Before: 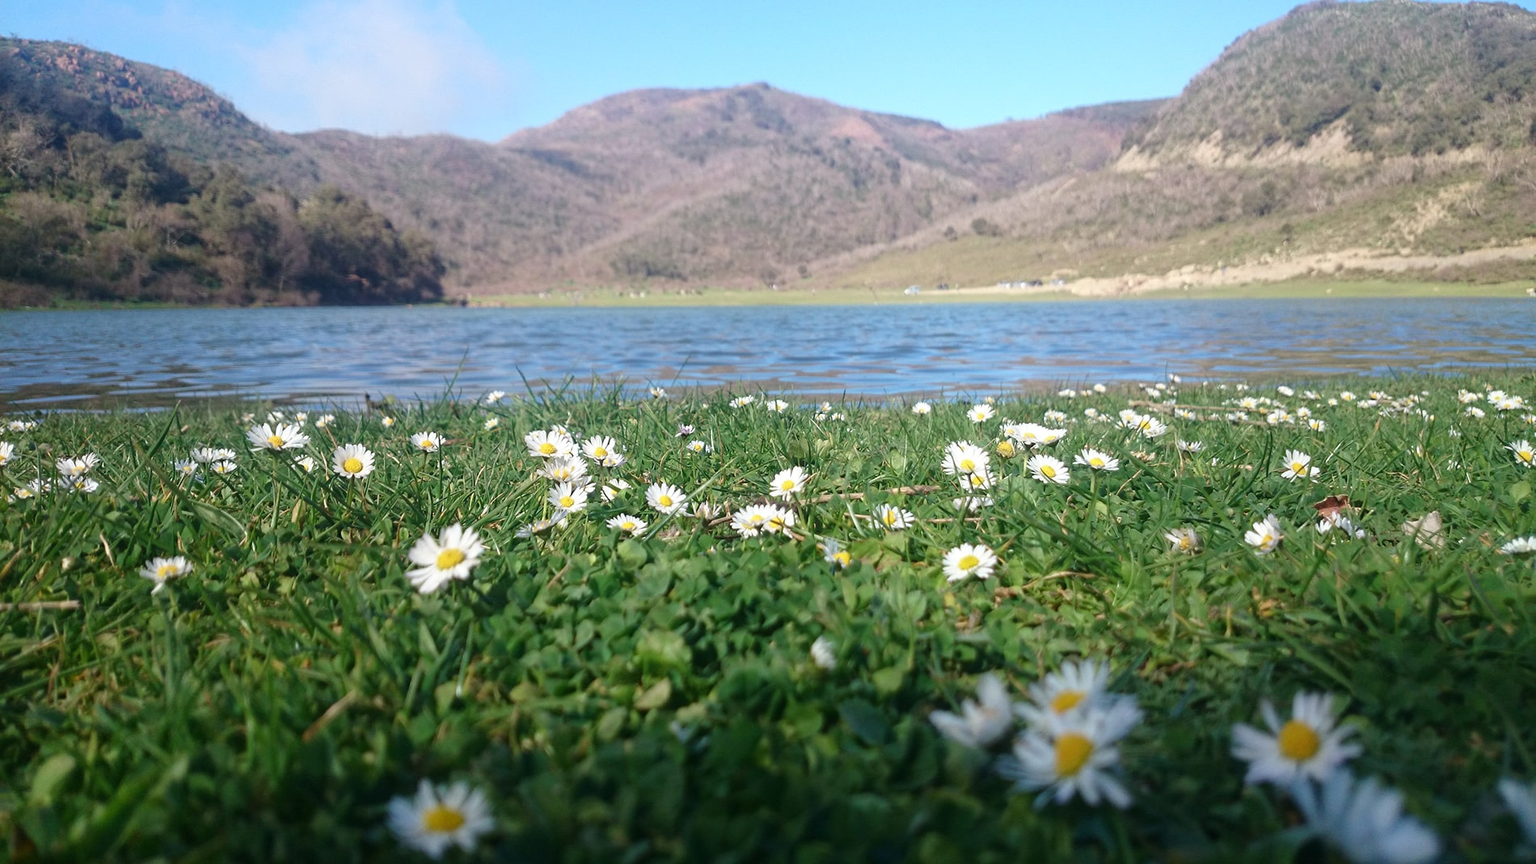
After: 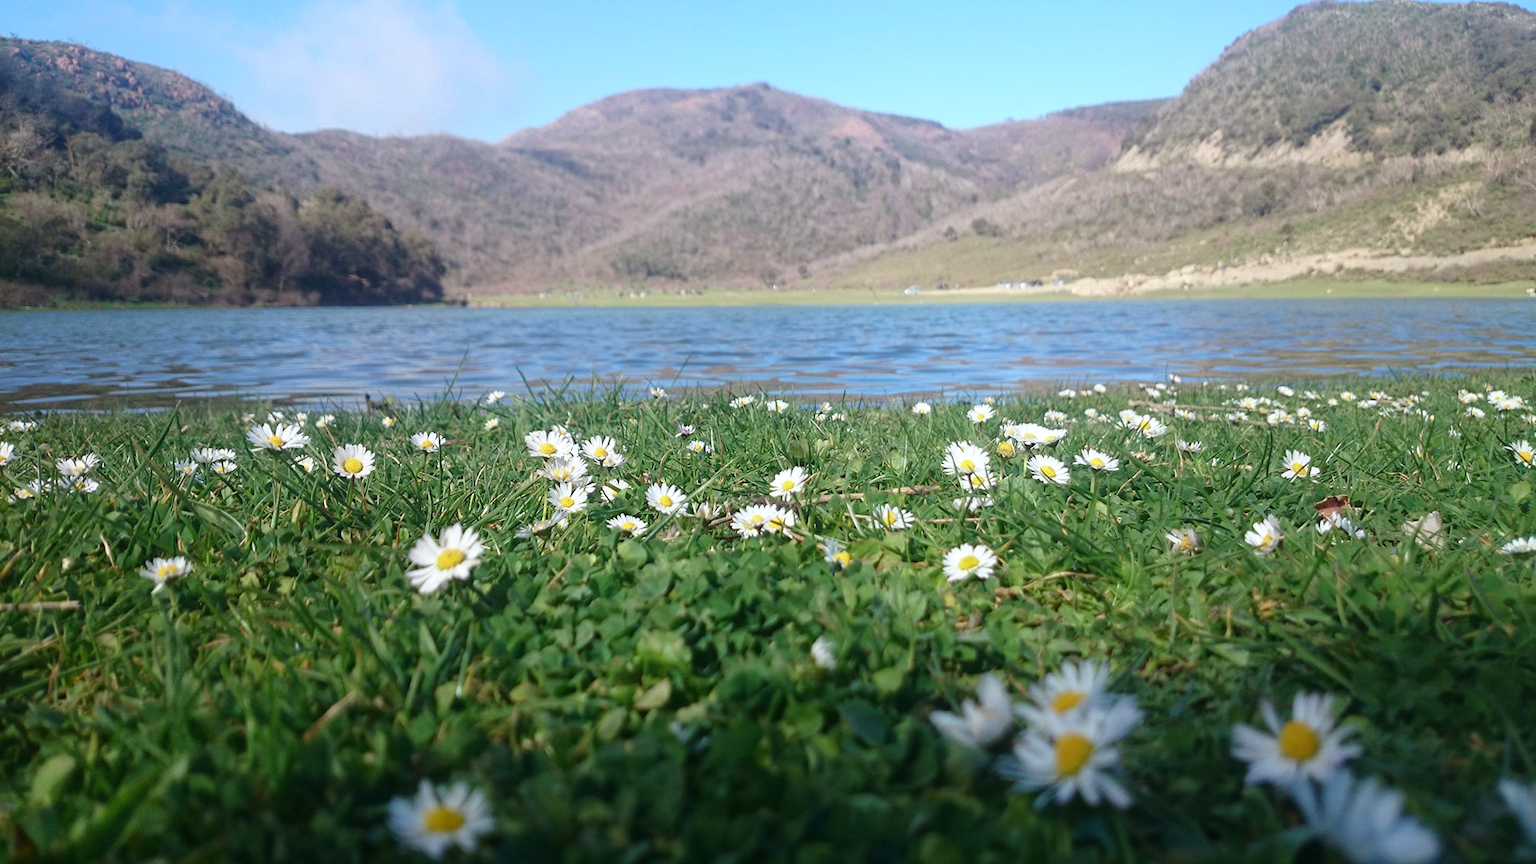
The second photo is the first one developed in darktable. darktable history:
white balance: red 0.982, blue 1.018
color balance: mode lift, gamma, gain (sRGB)
